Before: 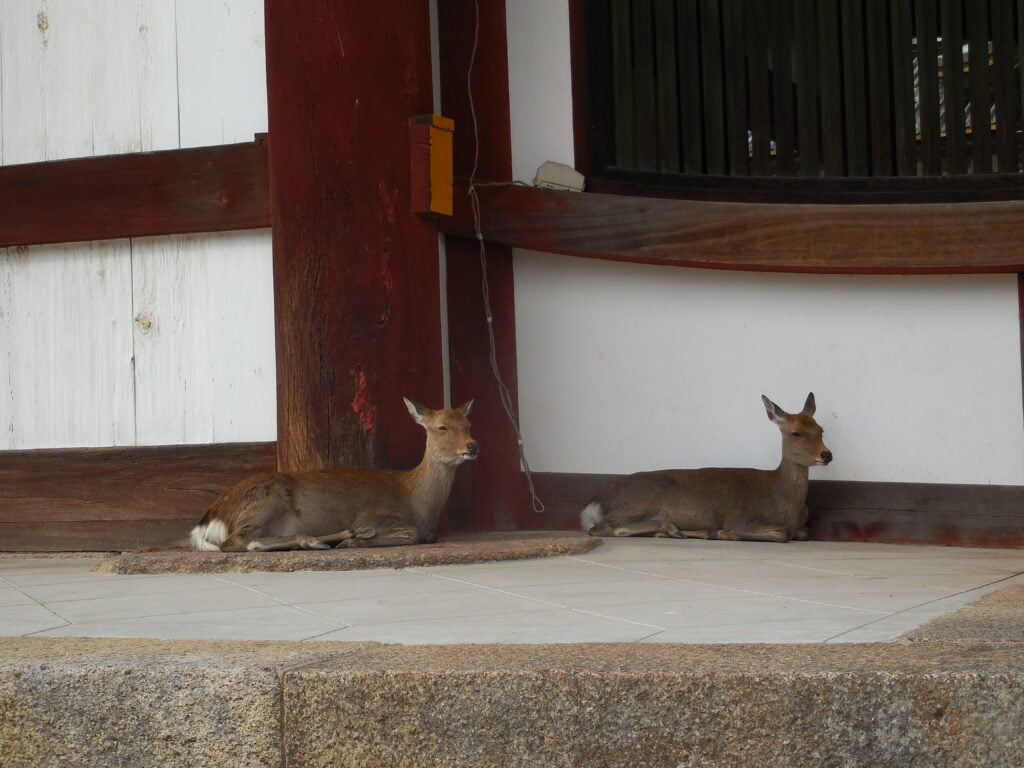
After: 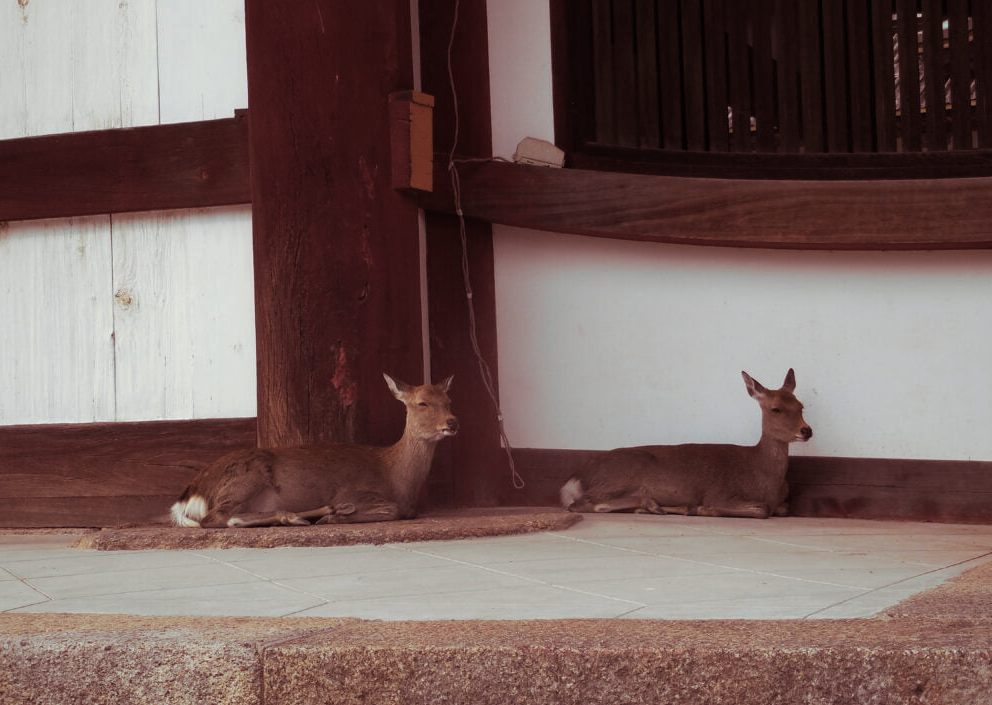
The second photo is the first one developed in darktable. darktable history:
bloom: size 3%, threshold 100%, strength 0%
crop: left 1.964%, top 3.251%, right 1.122%, bottom 4.933%
split-toning: on, module defaults
